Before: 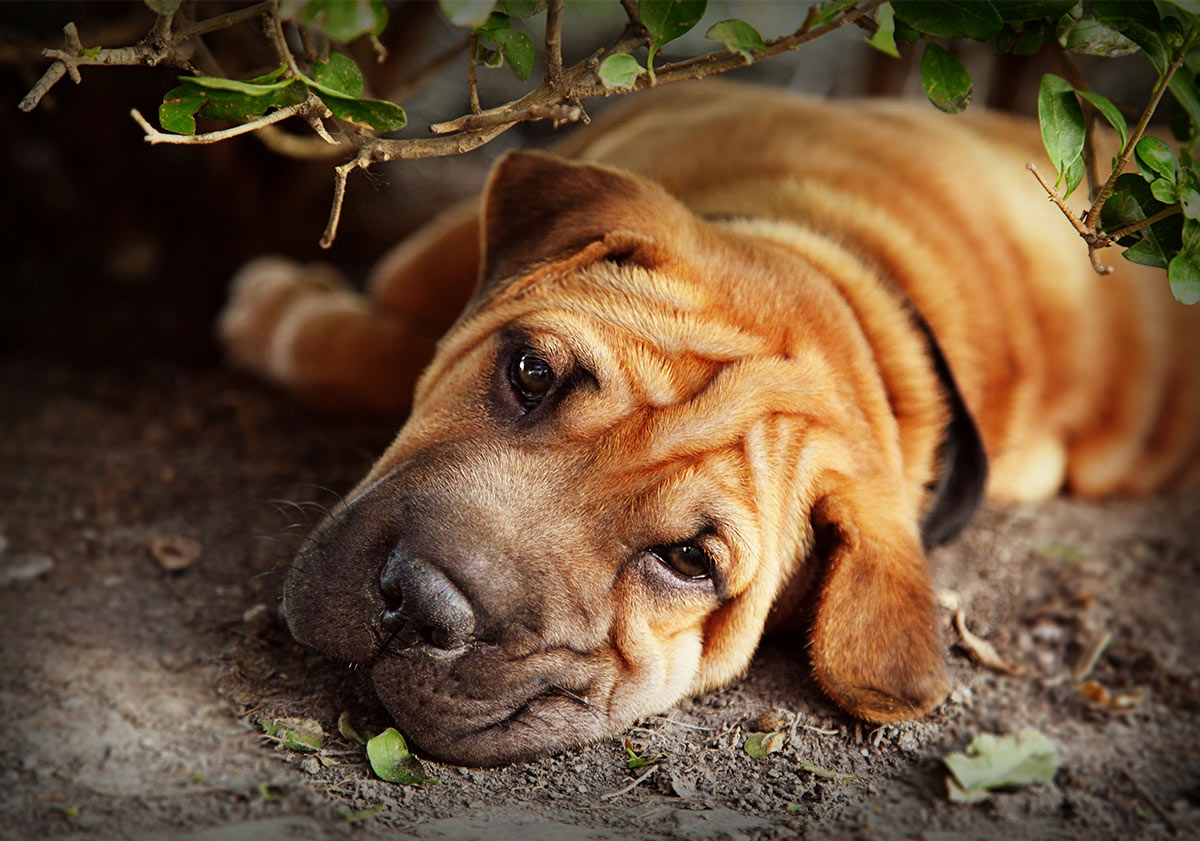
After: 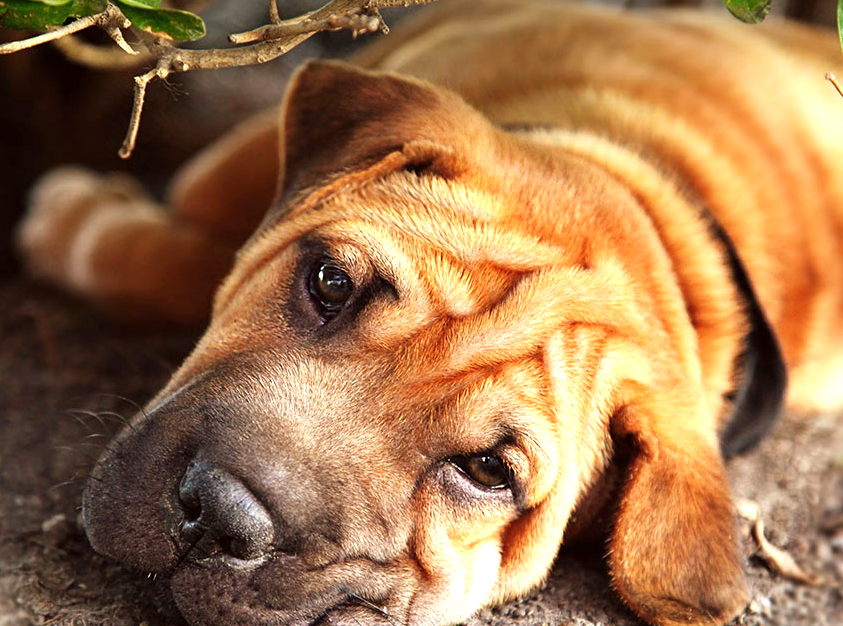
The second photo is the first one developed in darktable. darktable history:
exposure: black level correction 0, exposure 0.695 EV, compensate highlight preservation false
crop and rotate: left 16.821%, top 10.936%, right 12.867%, bottom 14.615%
